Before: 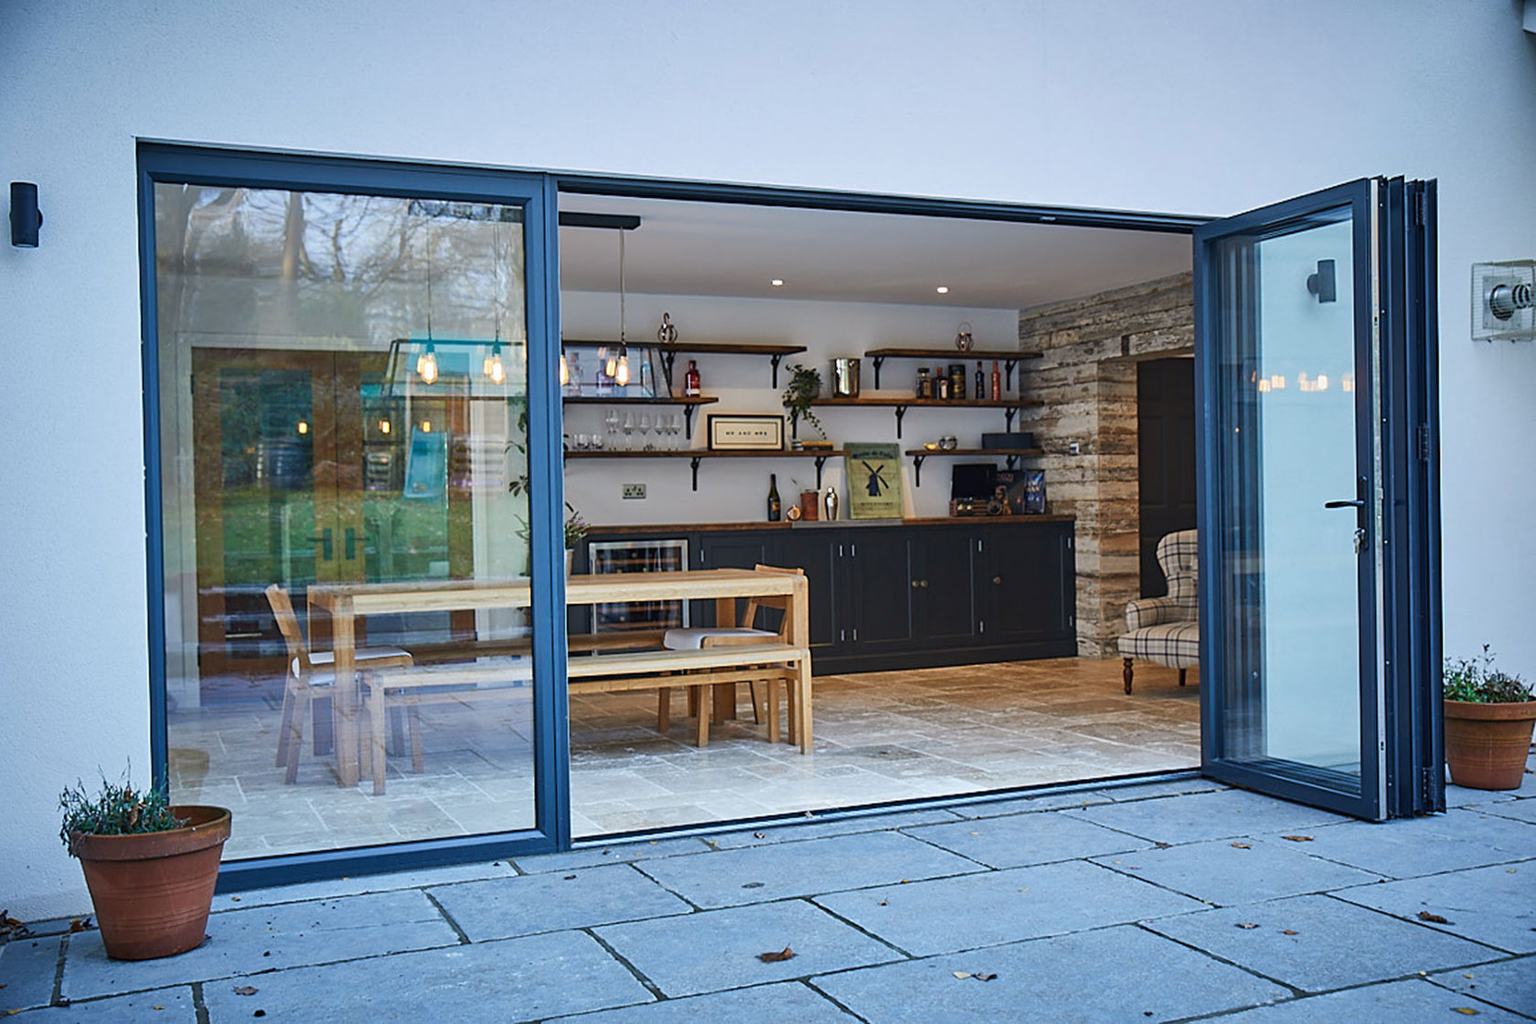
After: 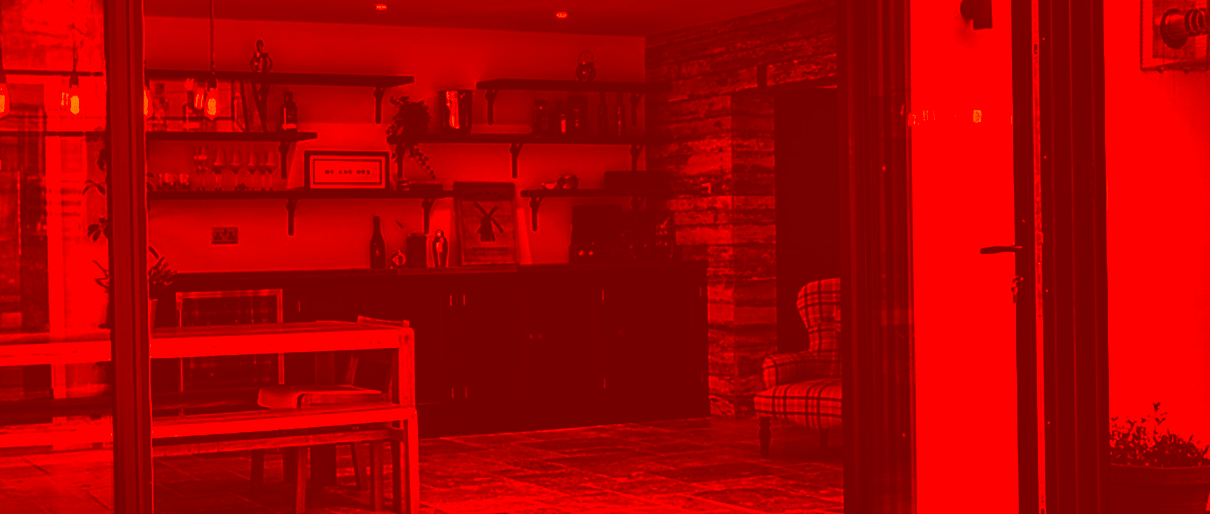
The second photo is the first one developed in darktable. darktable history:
local contrast: on, module defaults
tone equalizer: on, module defaults
crop and rotate: left 27.938%, top 27.046%, bottom 27.046%
white balance: red 1.004, blue 1.096
contrast brightness saturation: contrast 0.02, brightness -1, saturation -1
color correction: highlights a* -39.68, highlights b* -40, shadows a* -40, shadows b* -40, saturation -3
